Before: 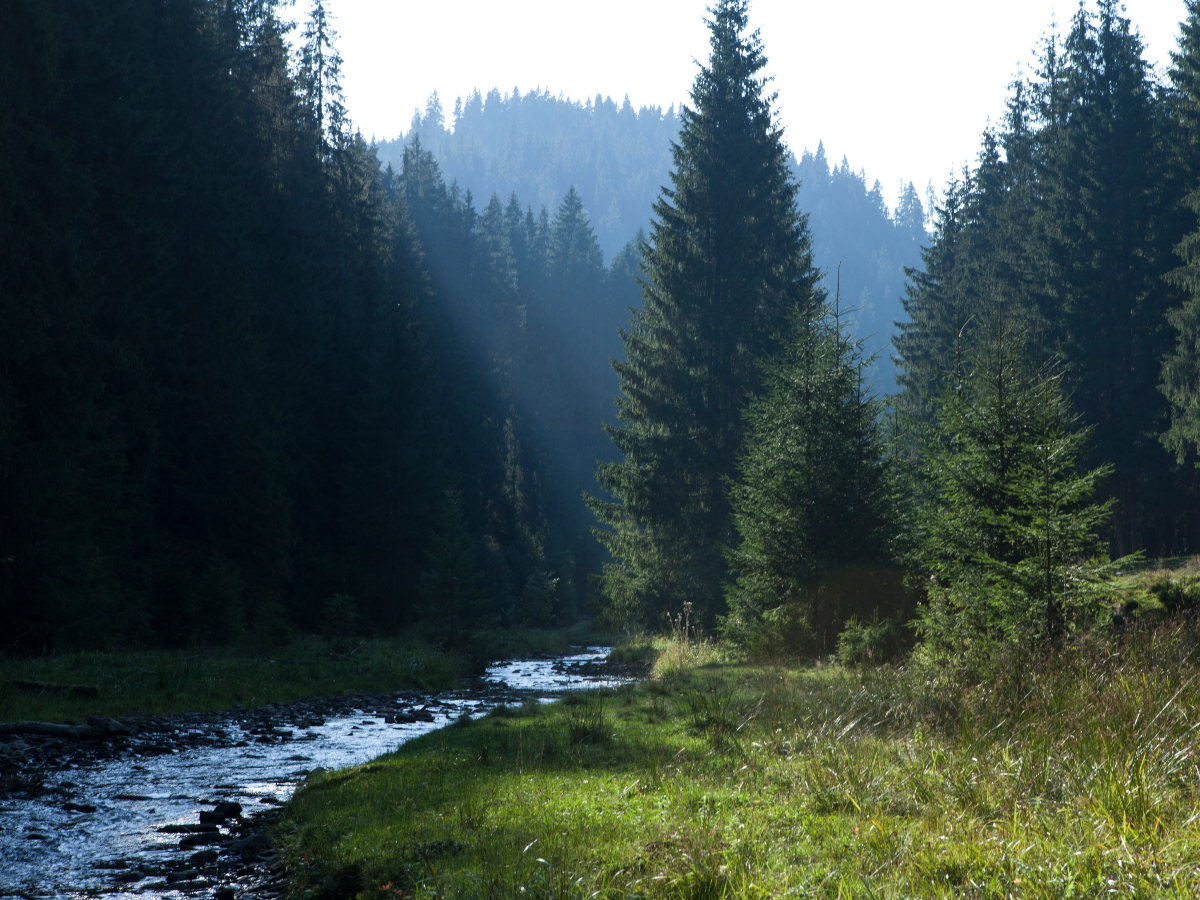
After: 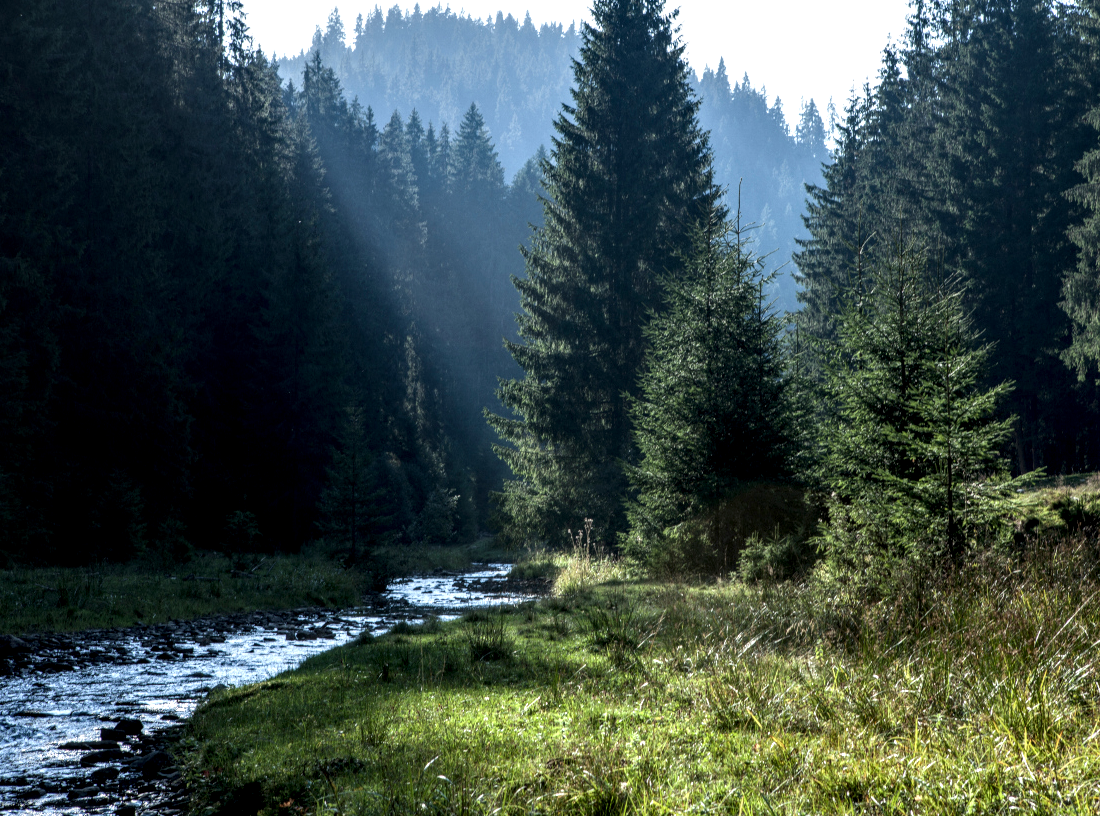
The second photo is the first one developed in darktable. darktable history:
local contrast: highlights 19%, detail 186%
crop and rotate: left 8.262%, top 9.226%
